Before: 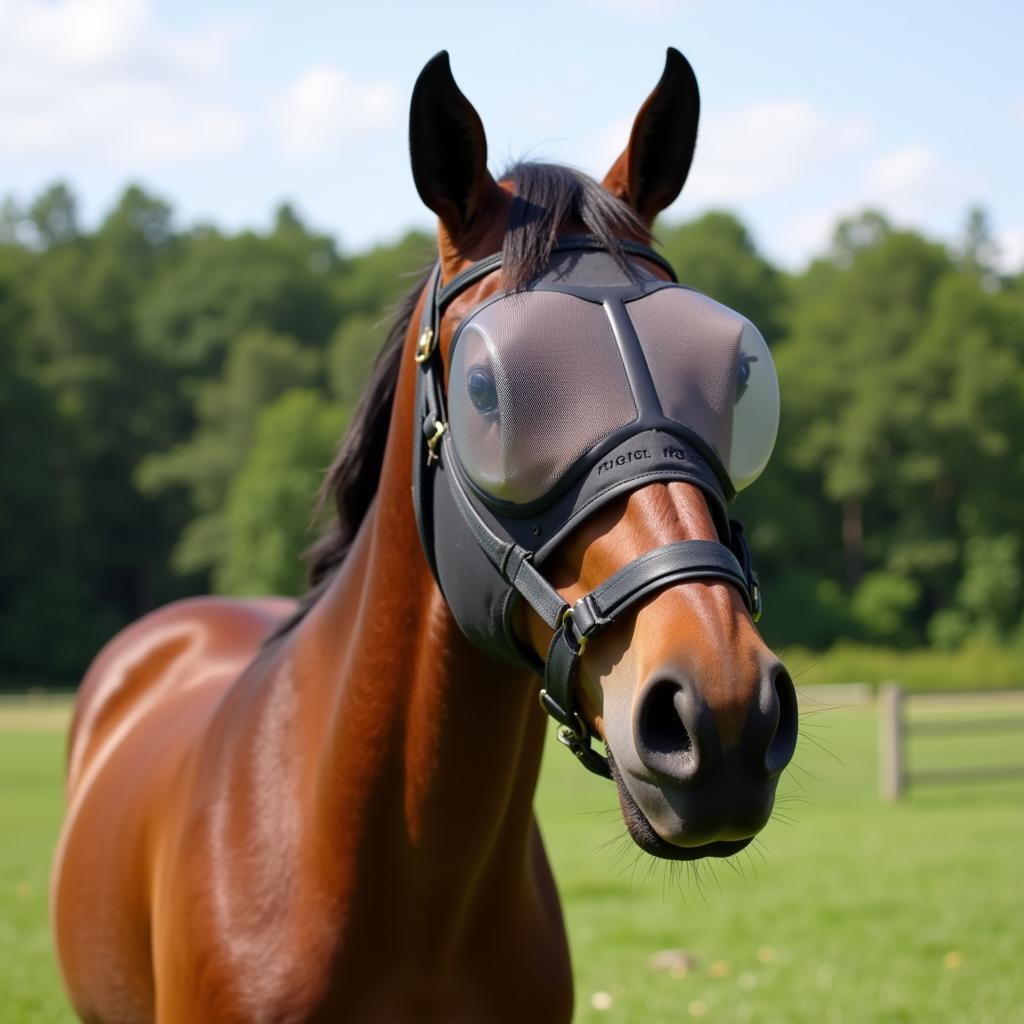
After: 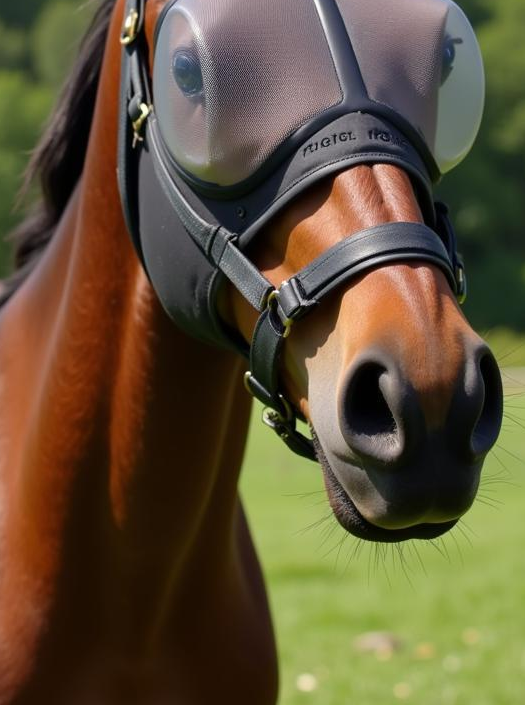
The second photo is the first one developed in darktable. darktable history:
crop and rotate: left 28.887%, top 31.088%, right 19.829%
